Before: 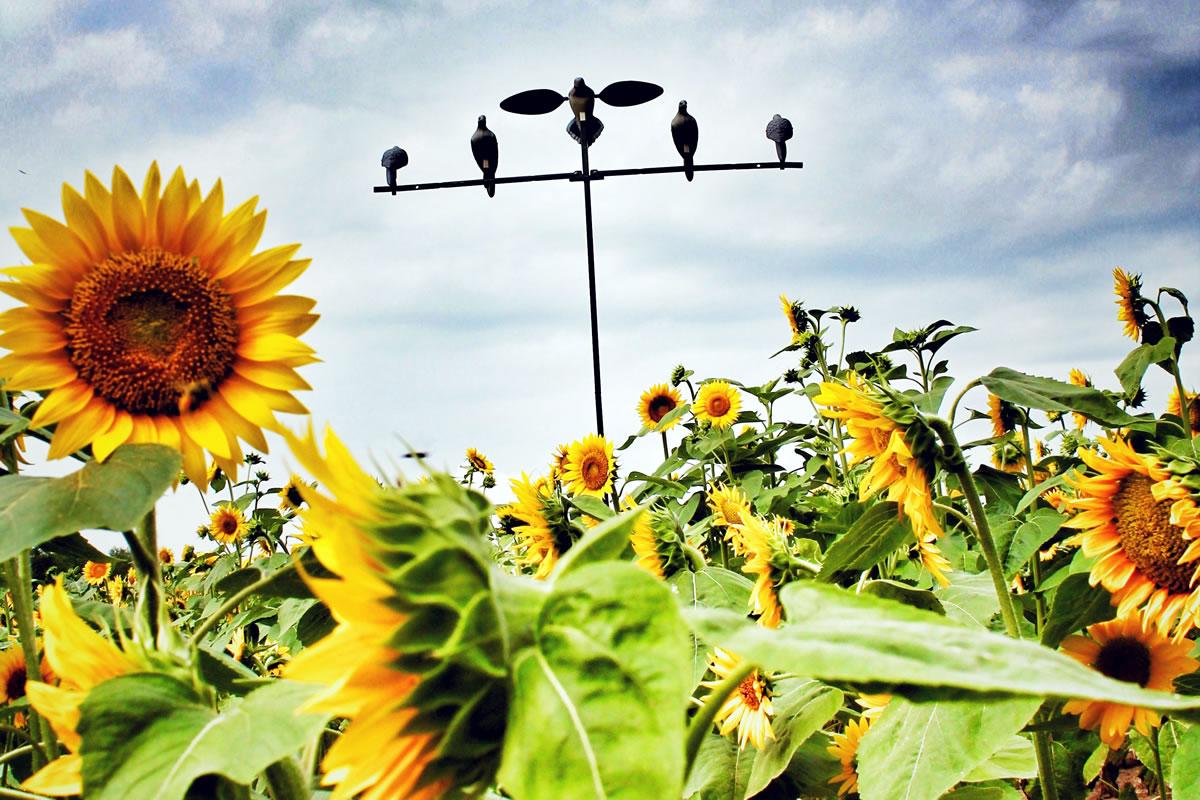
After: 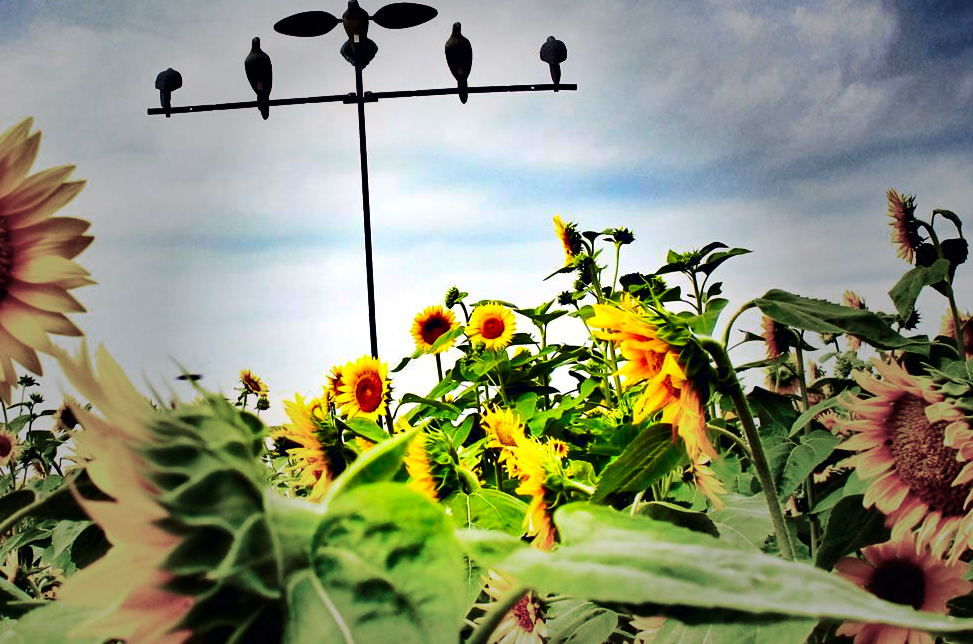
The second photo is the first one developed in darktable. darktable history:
contrast brightness saturation: contrast 0.205, brightness -0.103, saturation 0.209
color correction: highlights a* 3.37, highlights b* 2.1, saturation 1.22
color balance rgb: linear chroma grading › shadows -9.71%, linear chroma grading › global chroma 19.996%, perceptual saturation grading › global saturation 19.385%, global vibrance 9.524%
levels: levels [0, 0.492, 0.984]
crop: left 18.9%, top 9.769%, right 0.001%, bottom 9.637%
vignetting: fall-off start 31.77%, fall-off radius 34.58%, unbound false
shadows and highlights: soften with gaussian
